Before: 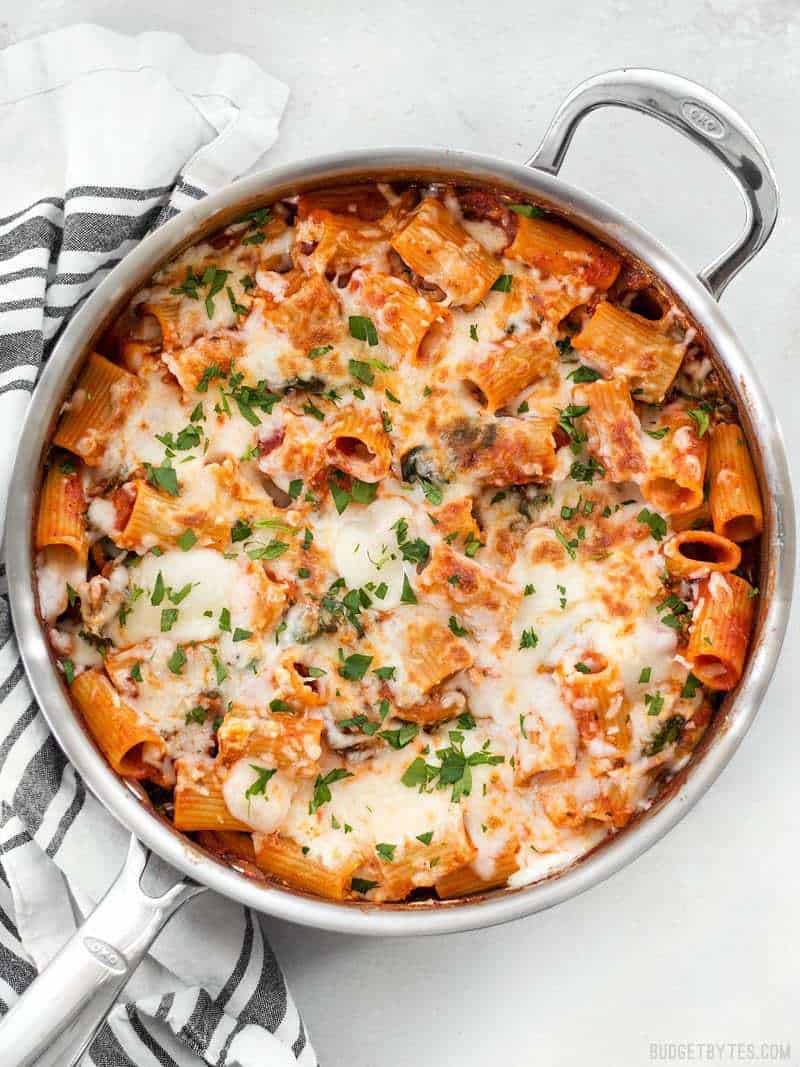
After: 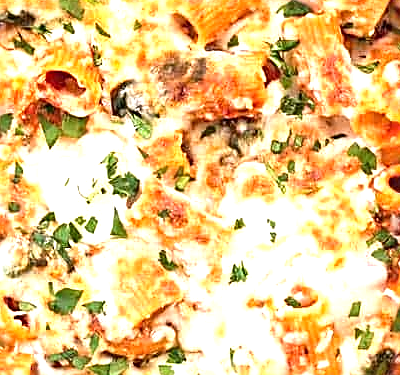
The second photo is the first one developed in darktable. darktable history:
sharpen: radius 2.812, amount 0.727
crop: left 36.355%, top 34.377%, right 12.989%, bottom 30.394%
exposure: black level correction 0, exposure 1.097 EV, compensate highlight preservation false
